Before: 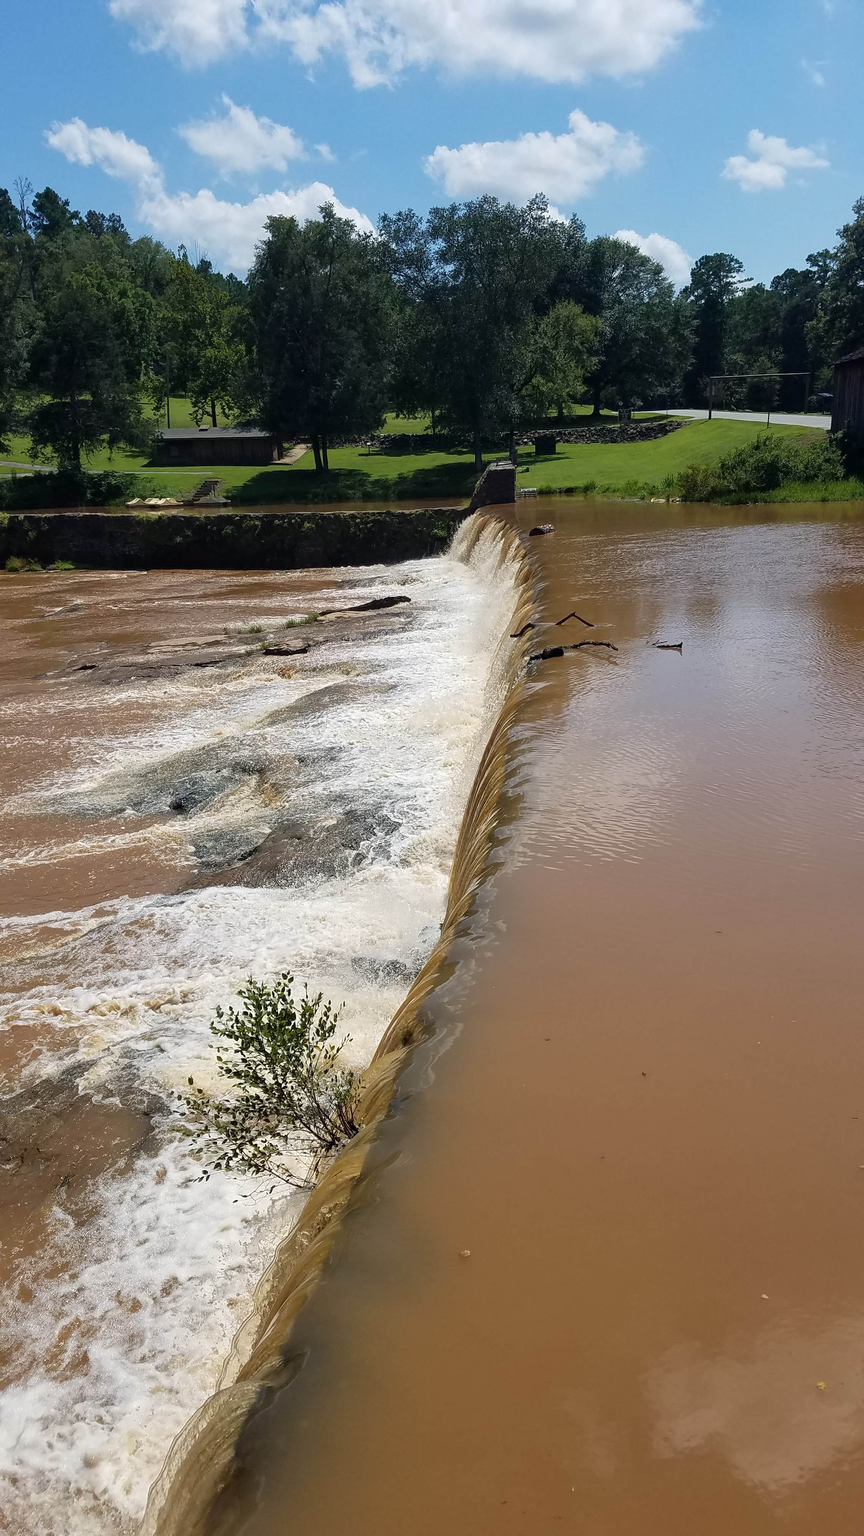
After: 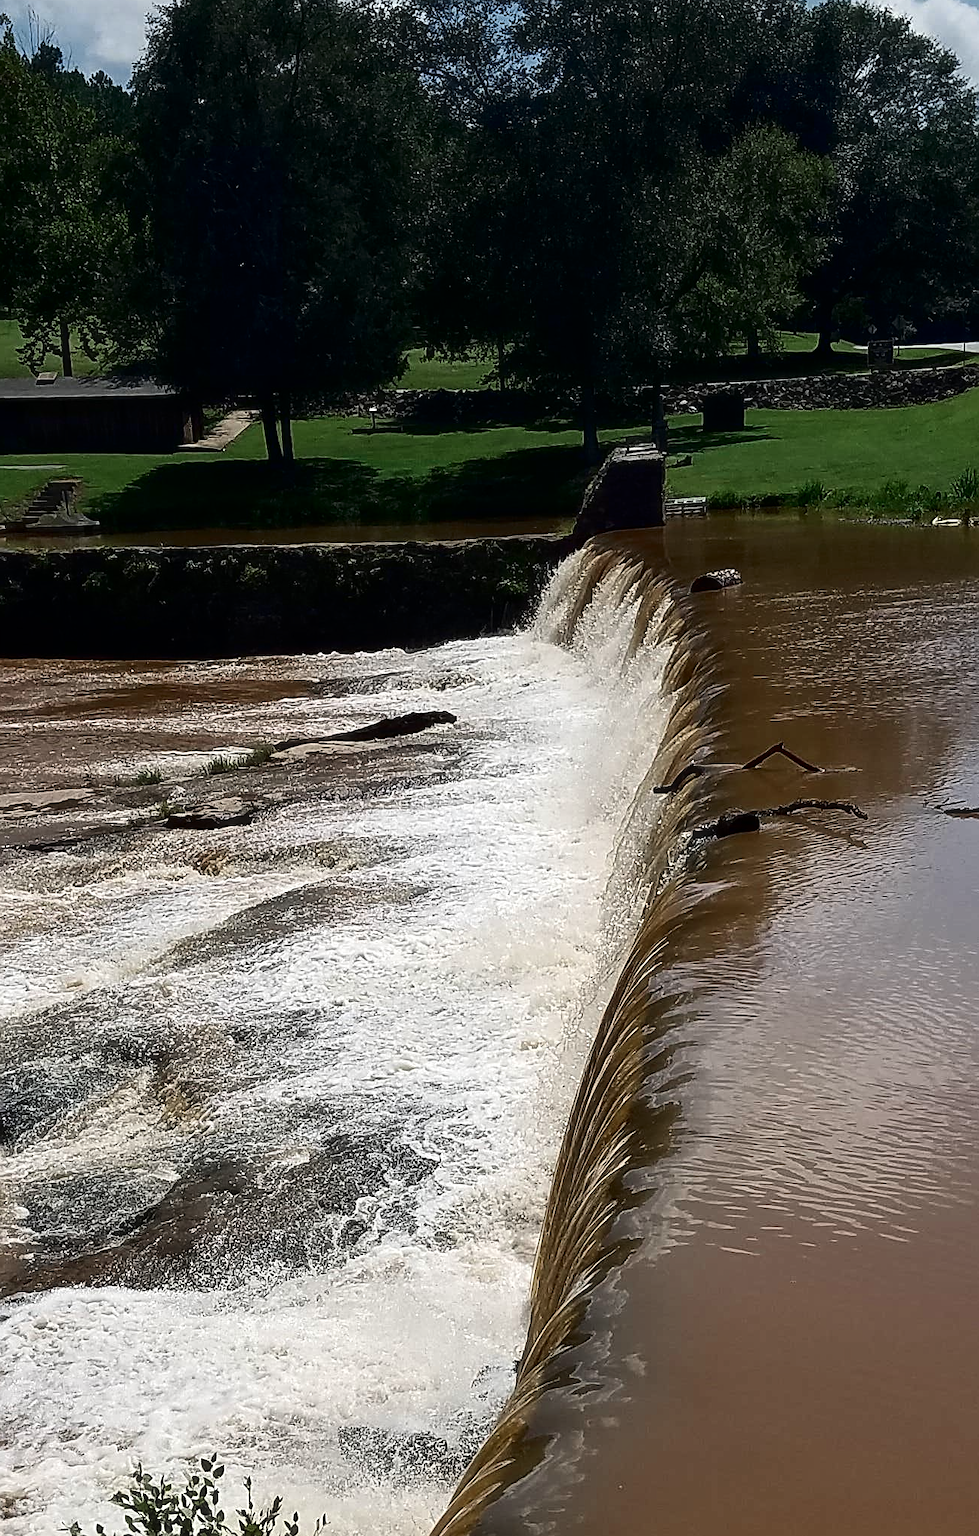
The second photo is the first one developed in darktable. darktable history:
haze removal: strength -0.1, adaptive false
crop: left 20.932%, top 15.471%, right 21.848%, bottom 34.081%
contrast brightness saturation: contrast 0.19, brightness -0.24, saturation 0.11
sharpen: on, module defaults
color zones: curves: ch0 [(0, 0.5) (0.125, 0.4) (0.25, 0.5) (0.375, 0.4) (0.5, 0.4) (0.625, 0.35) (0.75, 0.35) (0.875, 0.5)]; ch1 [(0, 0.35) (0.125, 0.45) (0.25, 0.35) (0.375, 0.35) (0.5, 0.35) (0.625, 0.35) (0.75, 0.45) (0.875, 0.35)]; ch2 [(0, 0.6) (0.125, 0.5) (0.25, 0.5) (0.375, 0.6) (0.5, 0.6) (0.625, 0.5) (0.75, 0.5) (0.875, 0.5)]
